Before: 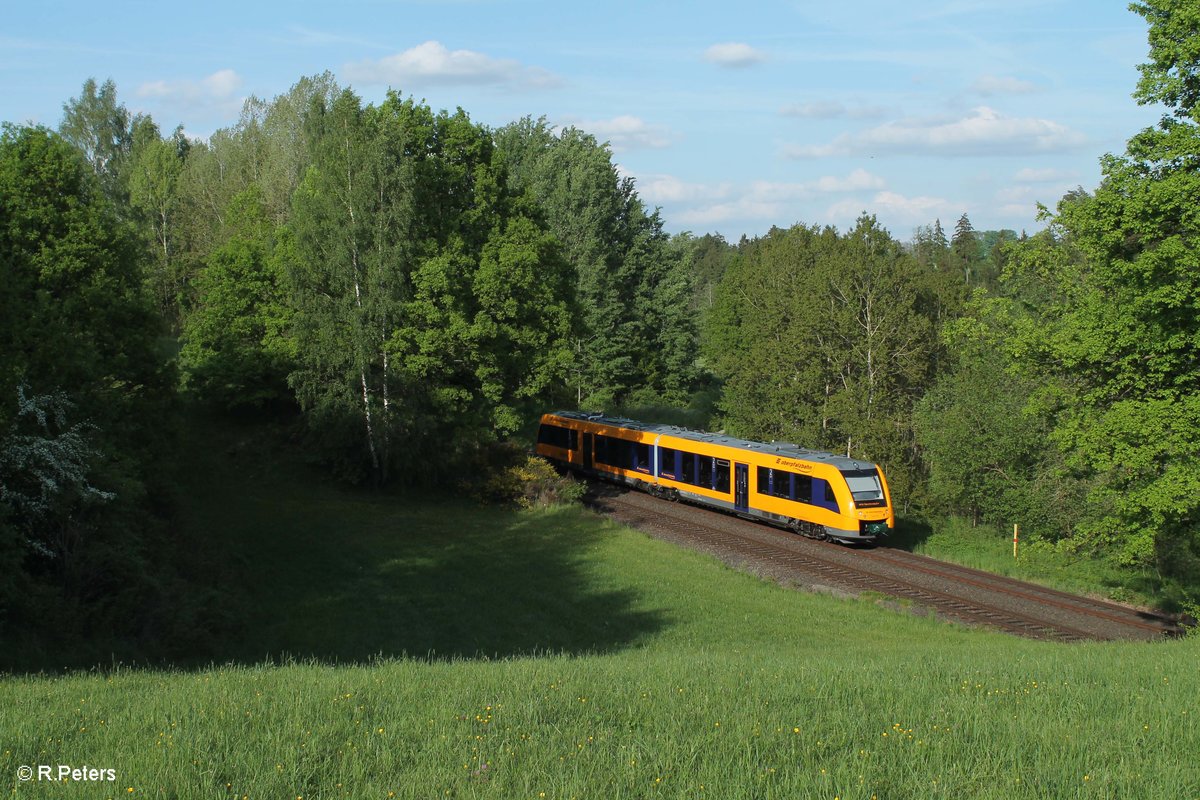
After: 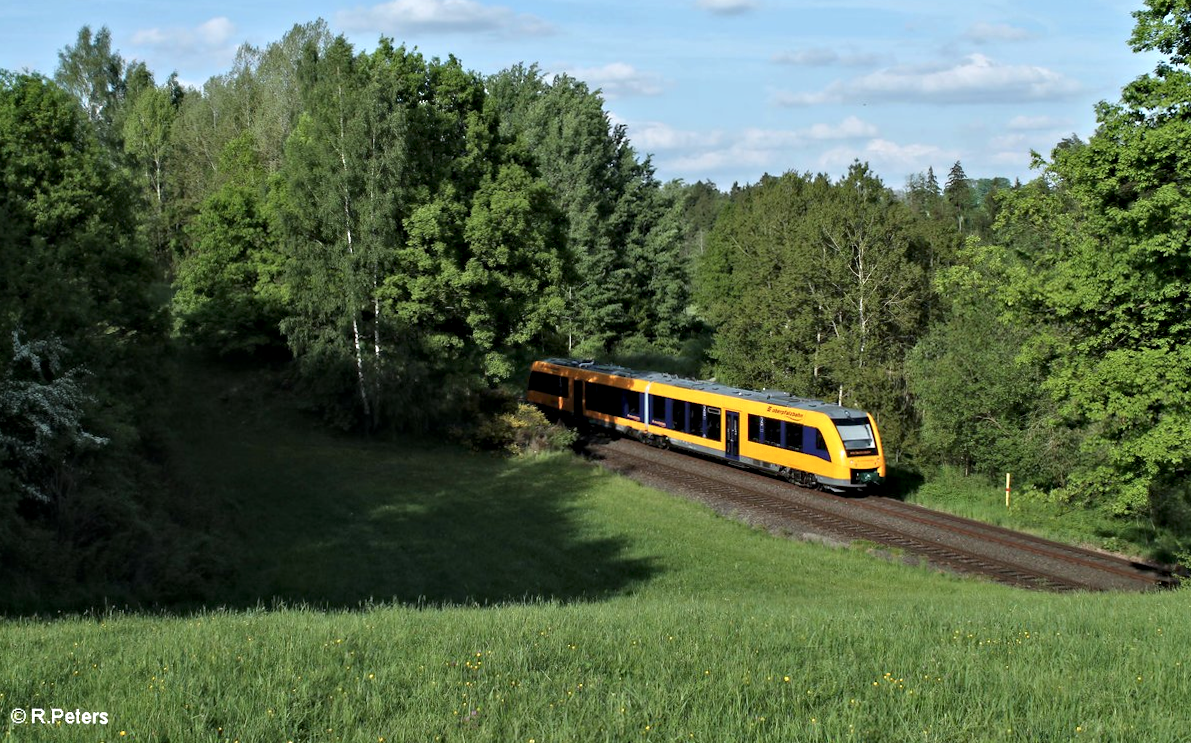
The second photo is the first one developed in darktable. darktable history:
crop and rotate: top 6.25%
white balance: red 0.98, blue 1.034
contrast equalizer: y [[0.511, 0.558, 0.631, 0.632, 0.559, 0.512], [0.5 ×6], [0.507, 0.559, 0.627, 0.644, 0.647, 0.647], [0 ×6], [0 ×6]]
rotate and perspective: rotation 0.192°, lens shift (horizontal) -0.015, crop left 0.005, crop right 0.996, crop top 0.006, crop bottom 0.99
